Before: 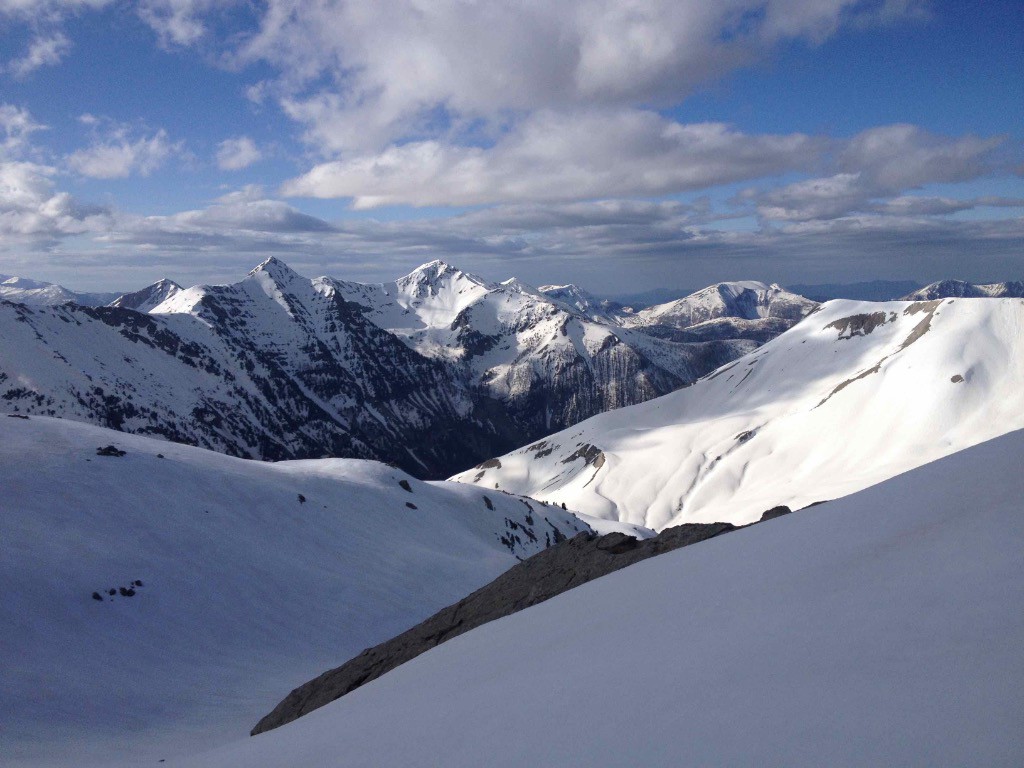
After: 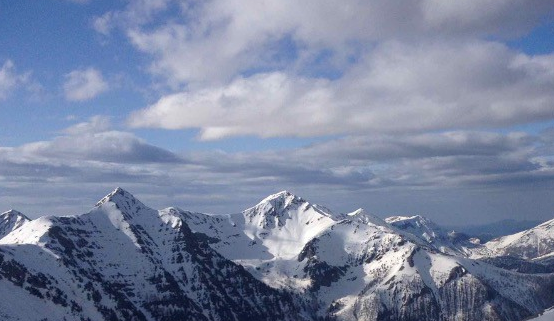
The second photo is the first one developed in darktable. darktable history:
crop: left 15.015%, top 9.107%, right 30.792%, bottom 49.055%
vignetting: fall-off start 97.26%, fall-off radius 77.96%, saturation 0.371, width/height ratio 1.12, dithering 8-bit output
